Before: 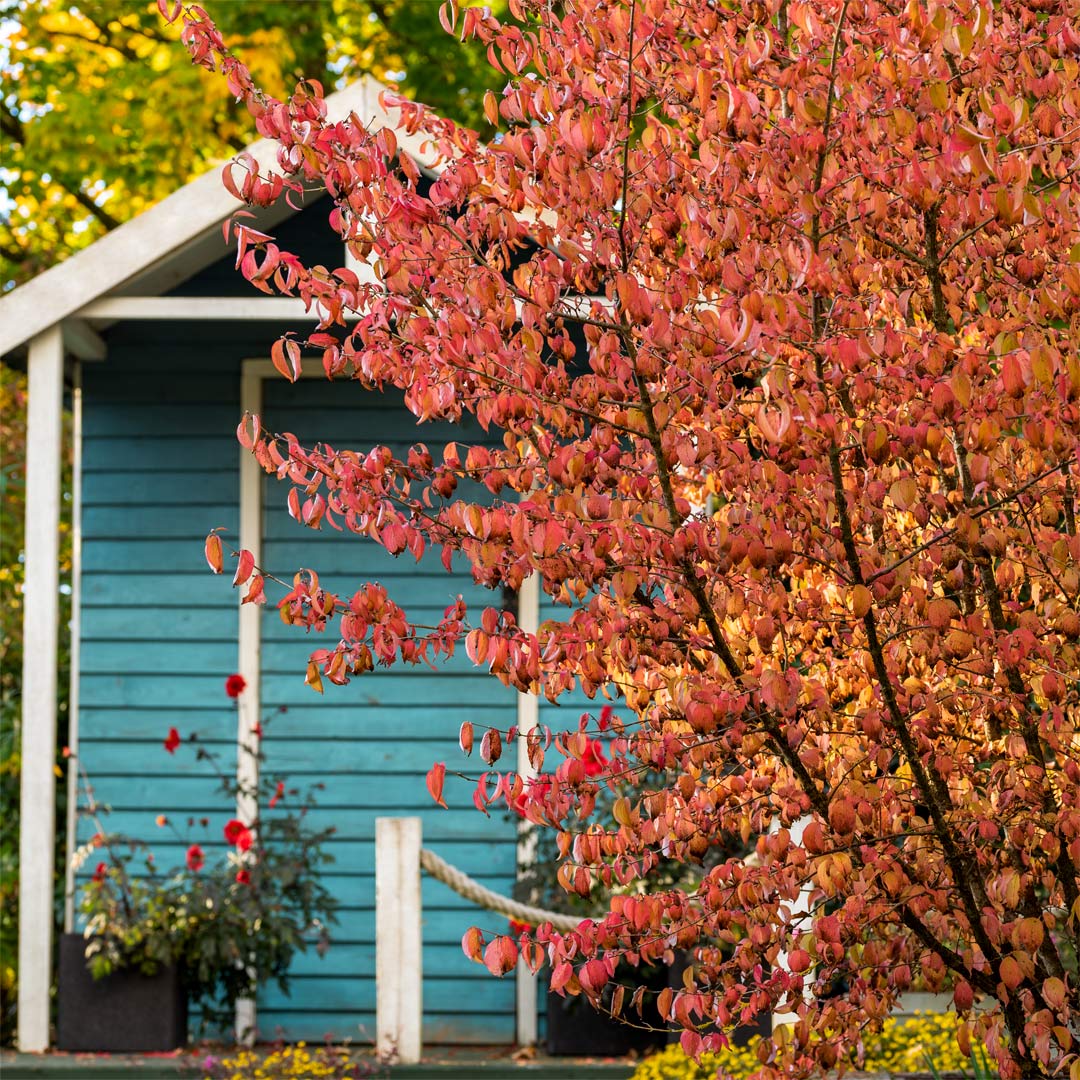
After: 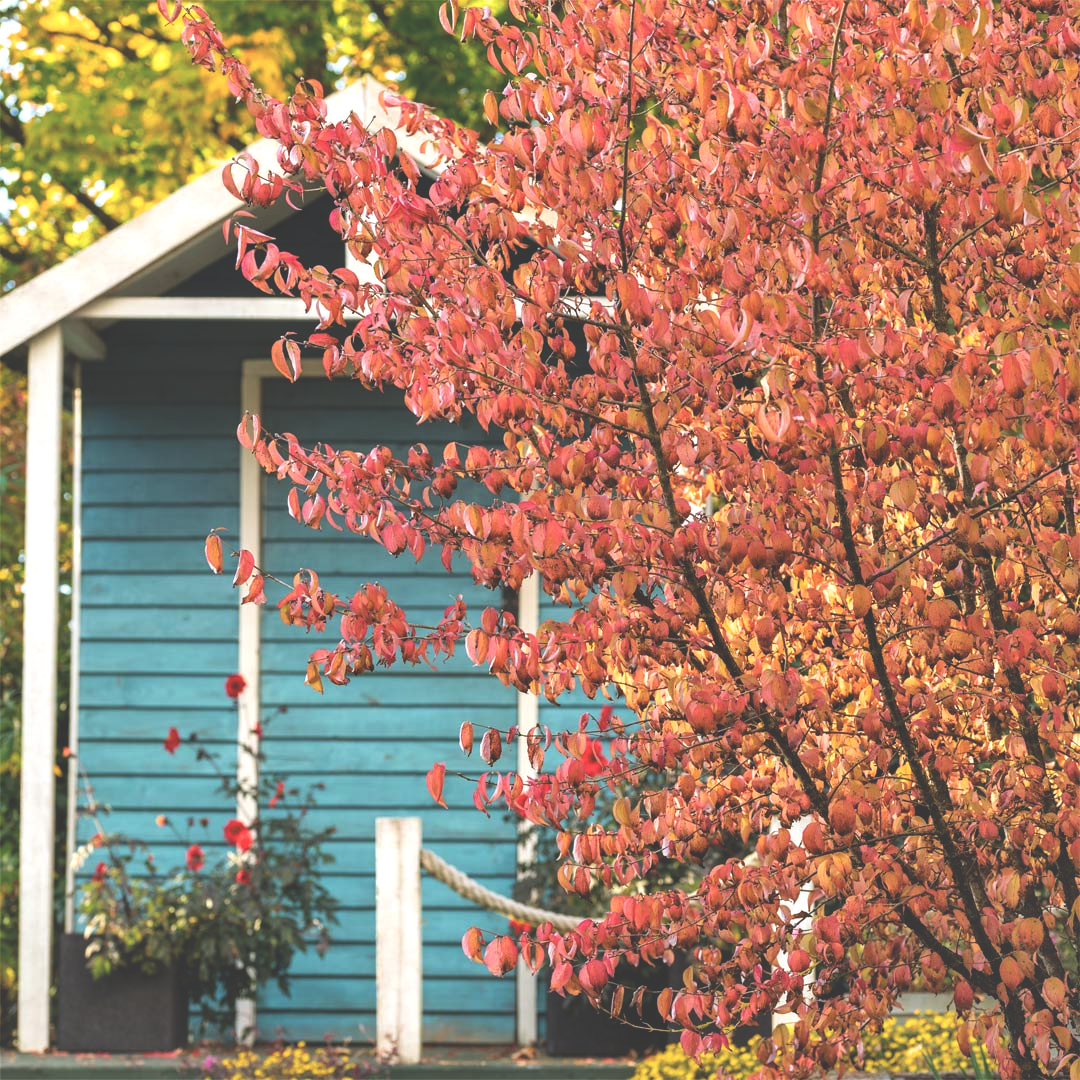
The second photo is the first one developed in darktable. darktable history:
exposure: black level correction -0.03, compensate highlight preservation false
shadows and highlights: radius 110.86, shadows 51.09, white point adjustment 9.16, highlights -4.17, highlights color adjustment 32.2%, soften with gaussian
